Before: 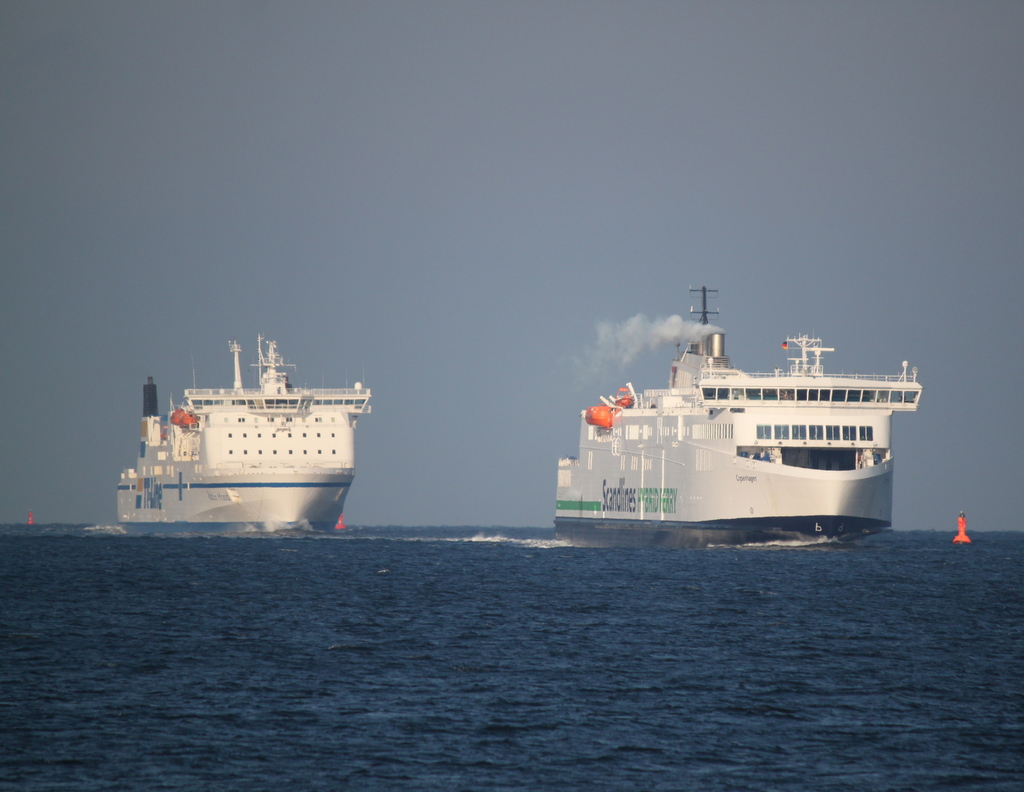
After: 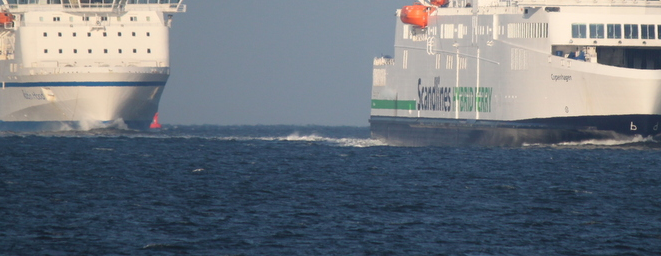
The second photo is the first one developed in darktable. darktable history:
tone equalizer: on, module defaults
crop: left 18.138%, top 50.749%, right 17.298%, bottom 16.859%
